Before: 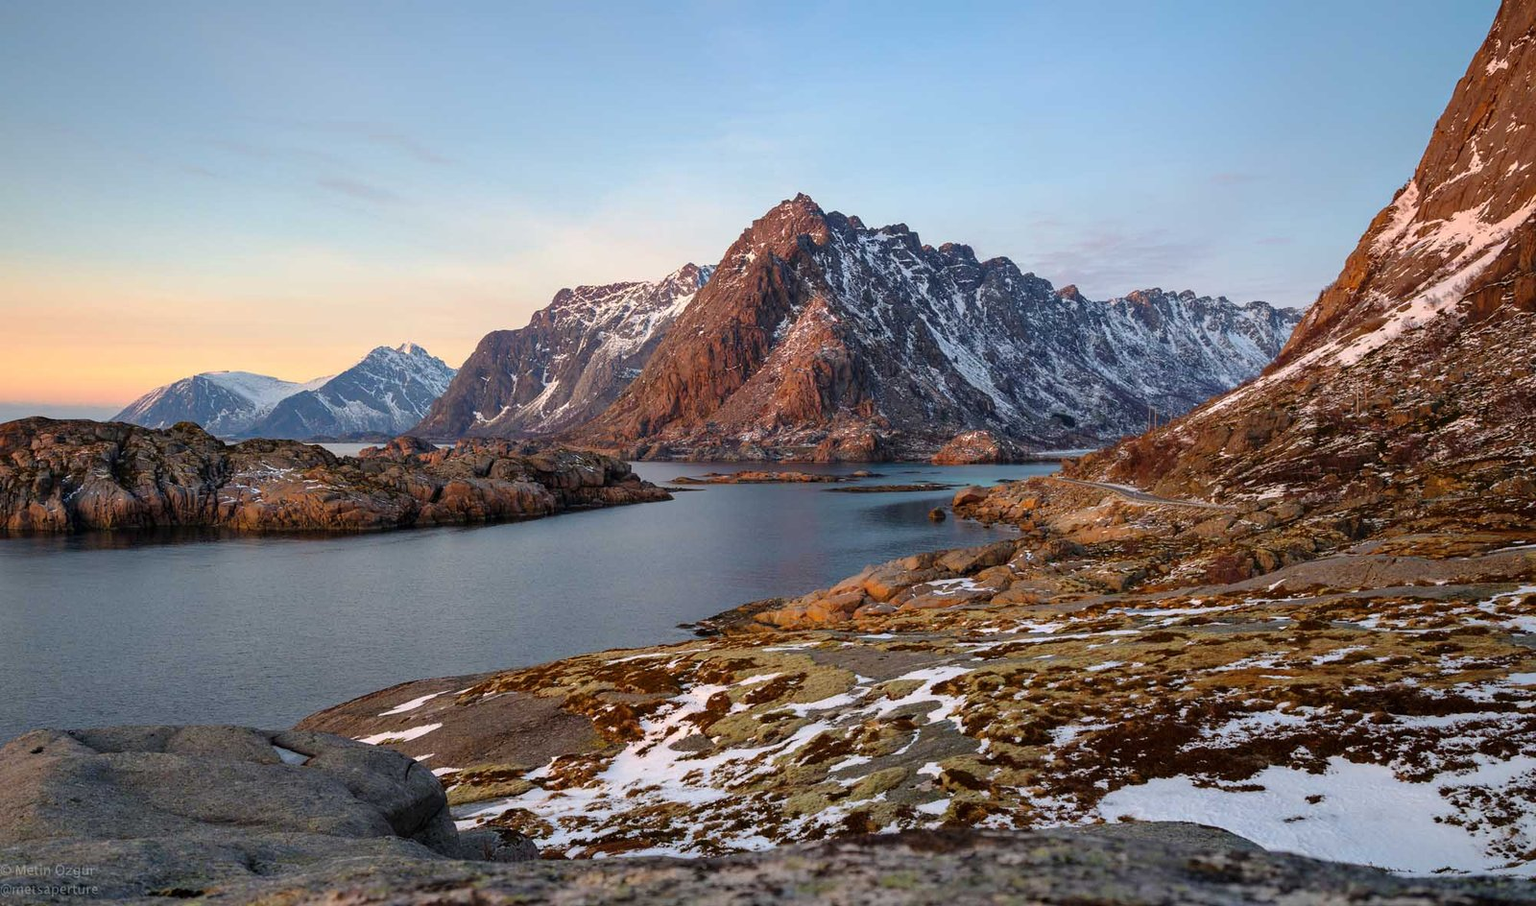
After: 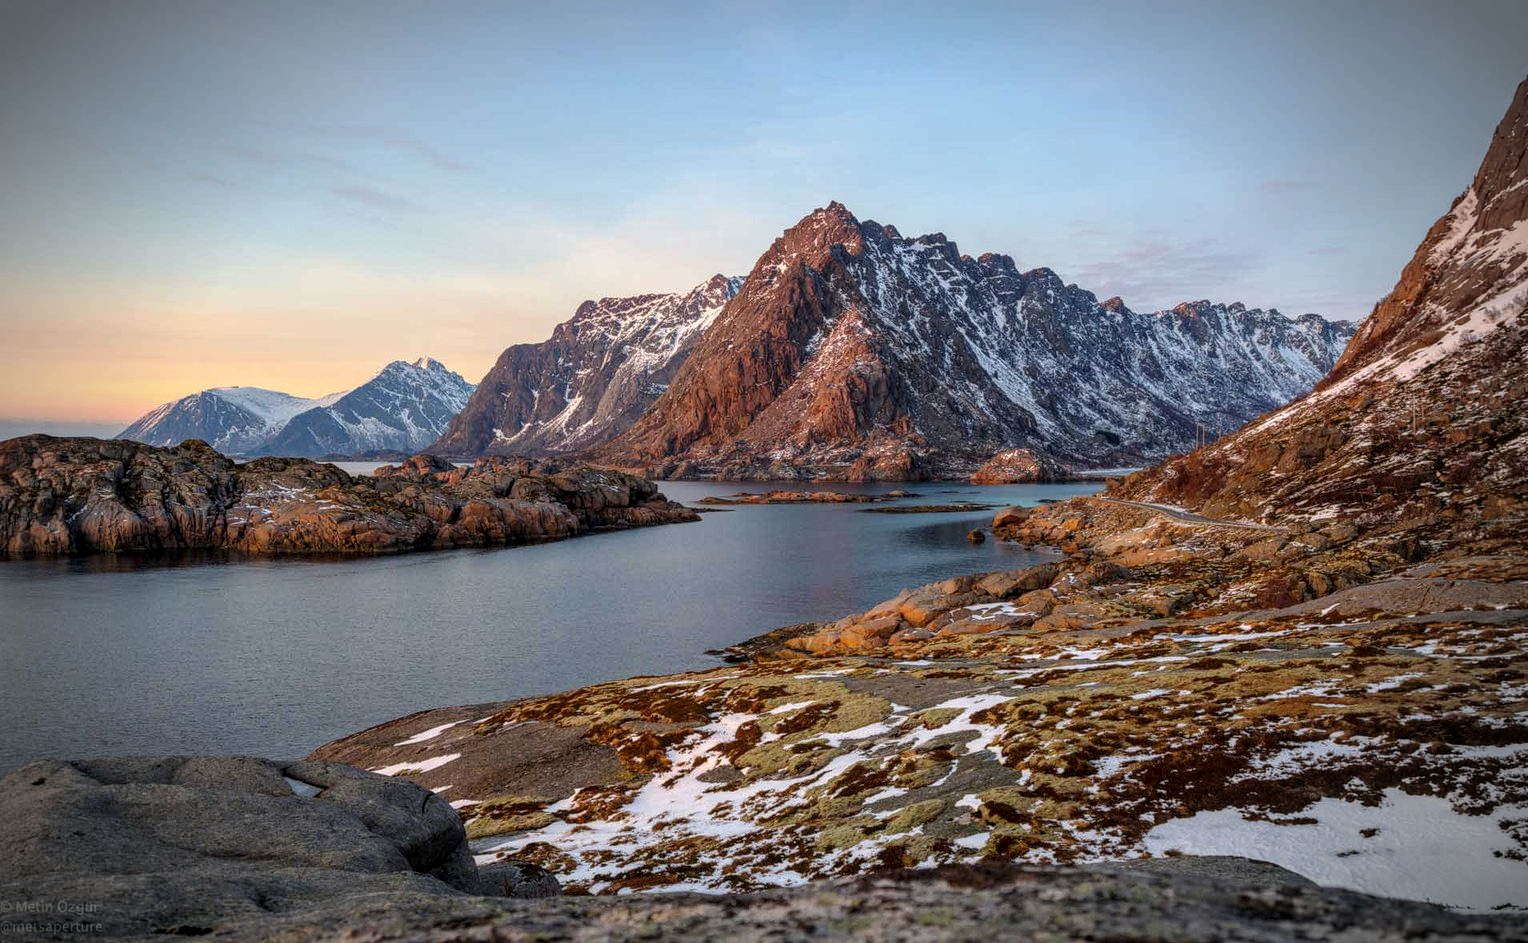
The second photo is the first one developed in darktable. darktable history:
local contrast: on, module defaults
crop: right 4.451%, bottom 0.034%
vignetting: fall-off start 79.4%, brightness -0.611, saturation -0.67, width/height ratio 1.329, unbound false
